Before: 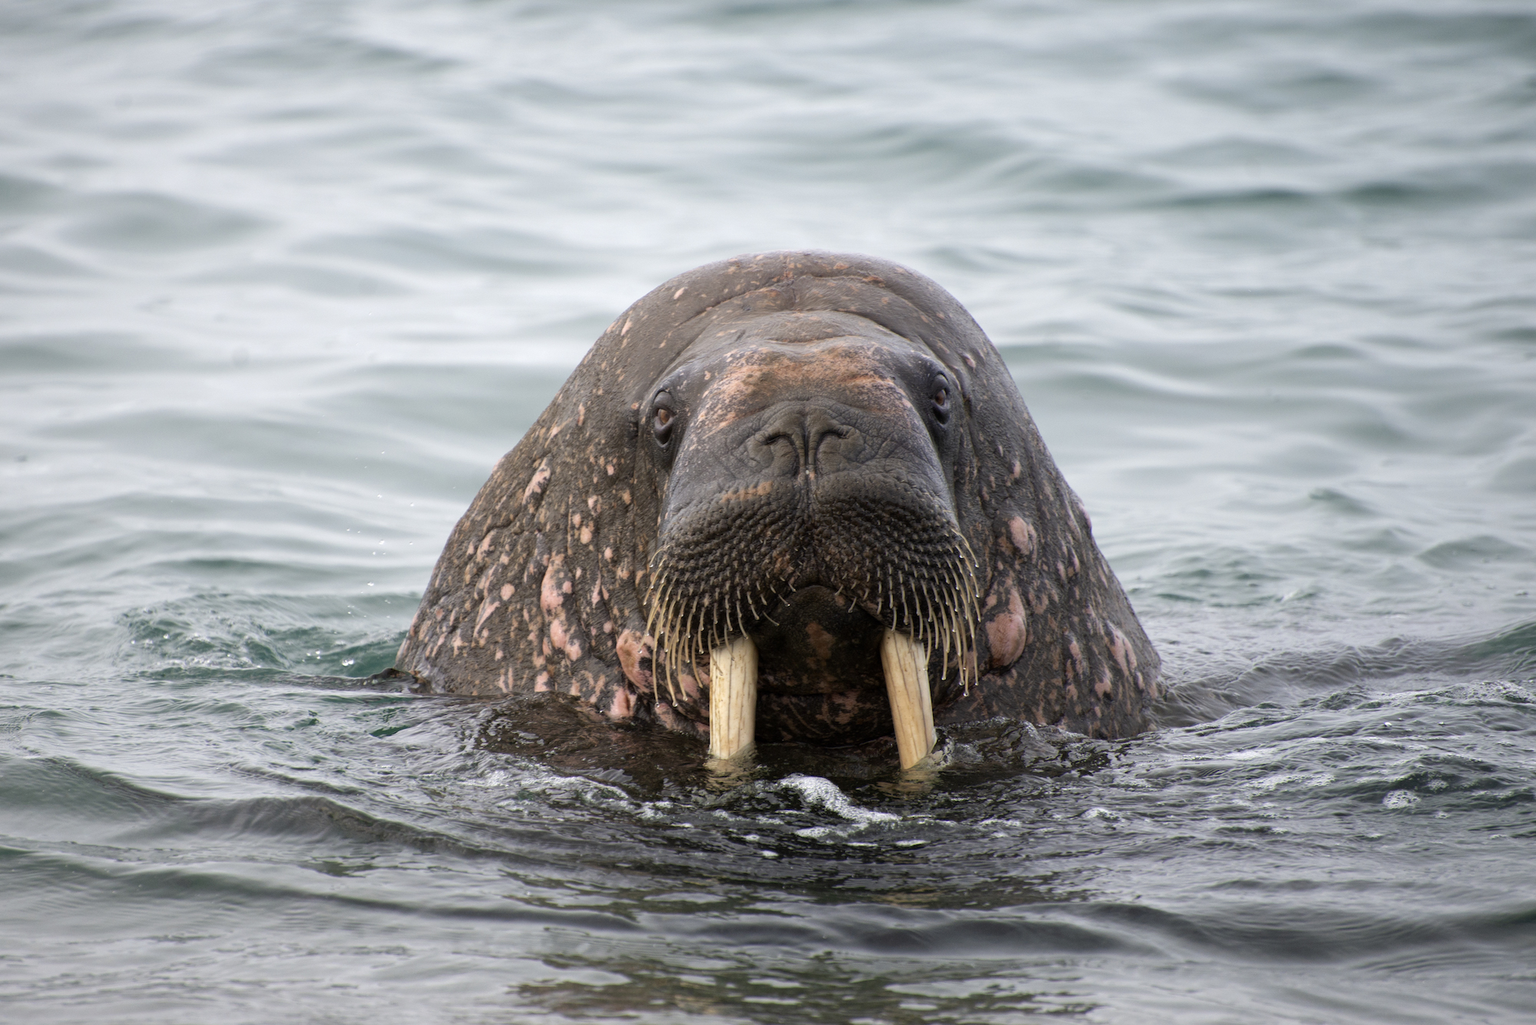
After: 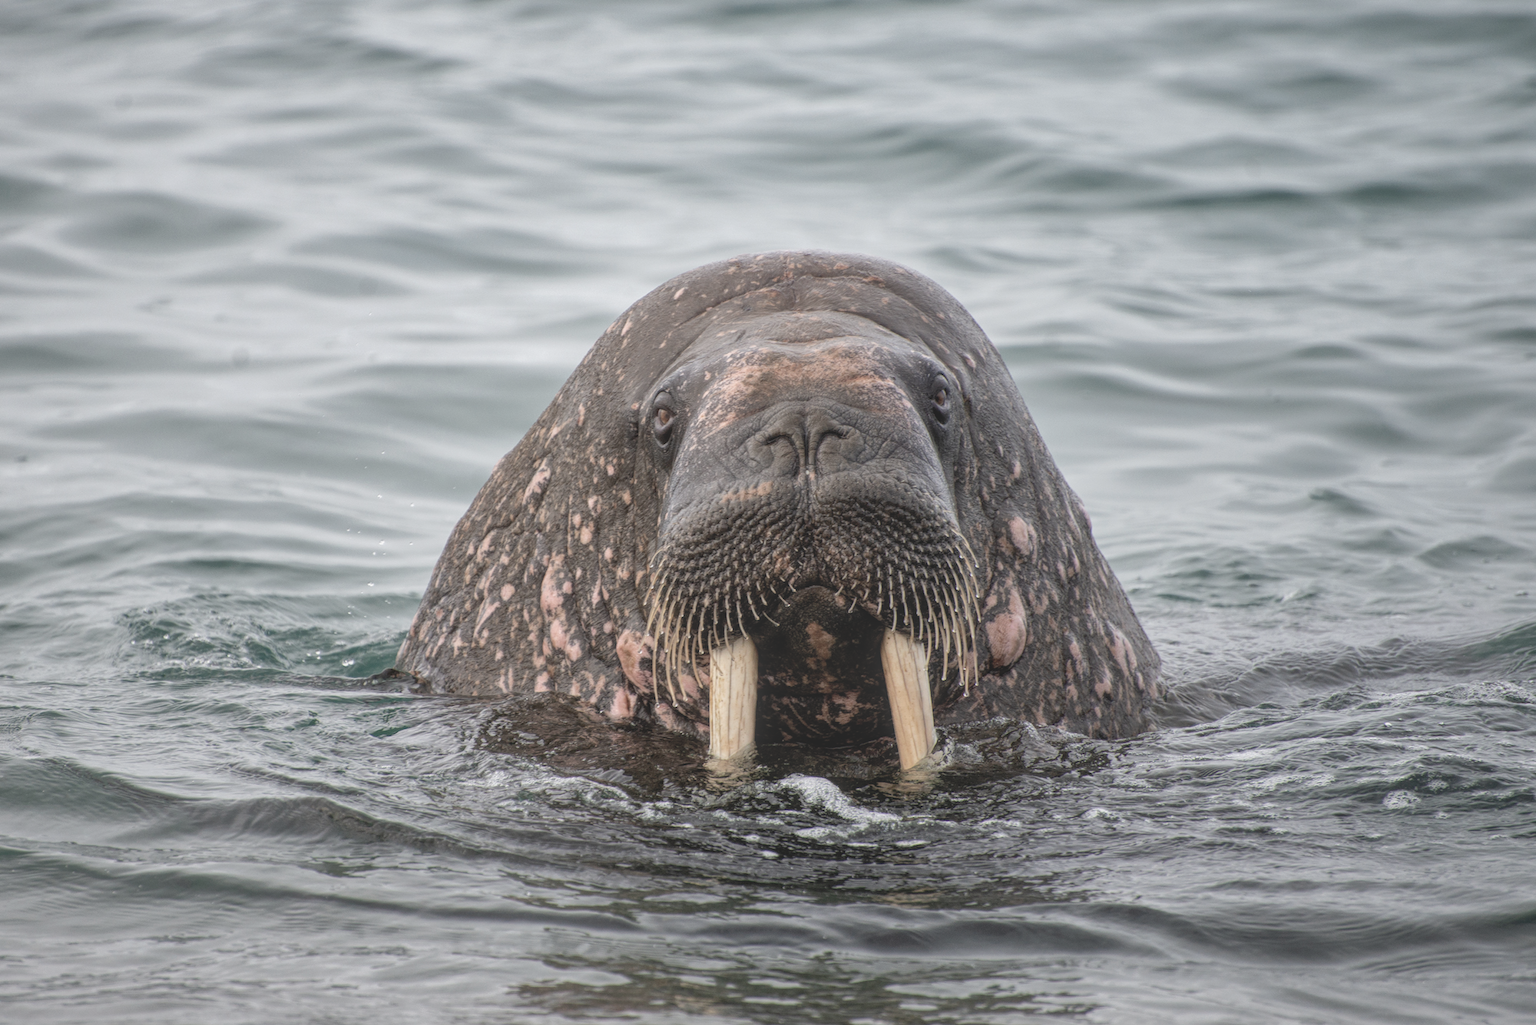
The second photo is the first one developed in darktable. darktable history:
local contrast: highlights 72%, shadows 19%, midtone range 0.197
contrast brightness saturation: contrast -0.054, saturation -0.409
shadows and highlights: shadows 52.8, soften with gaussian
